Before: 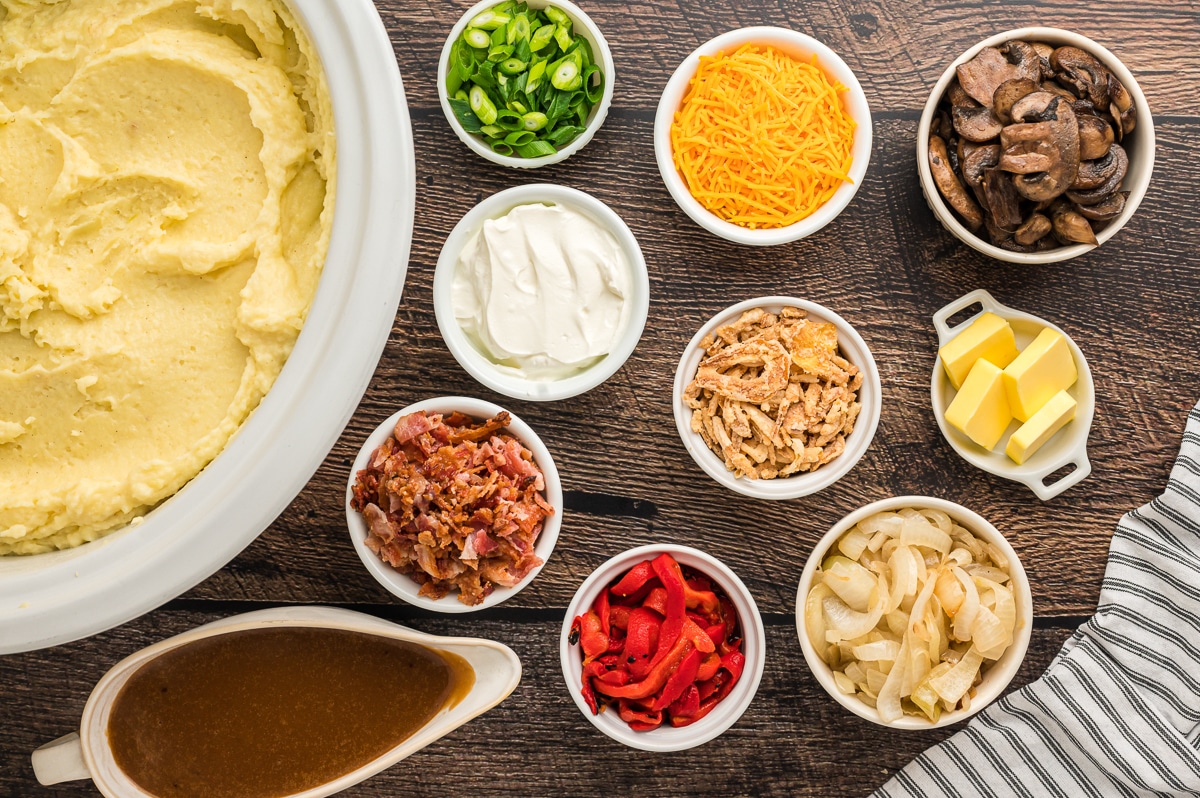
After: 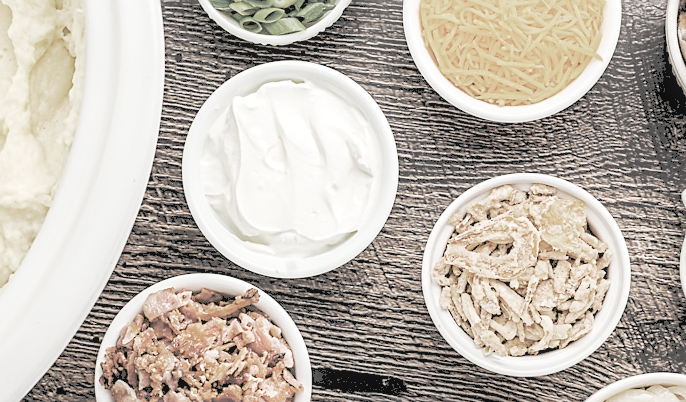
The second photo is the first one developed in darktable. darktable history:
crop: left 20.932%, top 15.471%, right 21.848%, bottom 34.081%
base curve: curves: ch0 [(0, 0) (0.036, 0.025) (0.121, 0.166) (0.206, 0.329) (0.605, 0.79) (1, 1)], preserve colors none
color zones: curves: ch0 [(0, 0.613) (0.01, 0.613) (0.245, 0.448) (0.498, 0.529) (0.642, 0.665) (0.879, 0.777) (0.99, 0.613)]; ch1 [(0, 0.035) (0.121, 0.189) (0.259, 0.197) (0.415, 0.061) (0.589, 0.022) (0.732, 0.022) (0.857, 0.026) (0.991, 0.053)]
contrast equalizer: y [[0.5, 0.5, 0.472, 0.5, 0.5, 0.5], [0.5 ×6], [0.5 ×6], [0 ×6], [0 ×6]]
rgb levels: levels [[0.01, 0.419, 0.839], [0, 0.5, 1], [0, 0.5, 1]]
tone curve: curves: ch0 [(0, 0) (0.003, 0.275) (0.011, 0.288) (0.025, 0.309) (0.044, 0.326) (0.069, 0.346) (0.1, 0.37) (0.136, 0.396) (0.177, 0.432) (0.224, 0.473) (0.277, 0.516) (0.335, 0.566) (0.399, 0.611) (0.468, 0.661) (0.543, 0.711) (0.623, 0.761) (0.709, 0.817) (0.801, 0.867) (0.898, 0.911) (1, 1)], preserve colors none
sharpen: on, module defaults
local contrast: detail 110%
